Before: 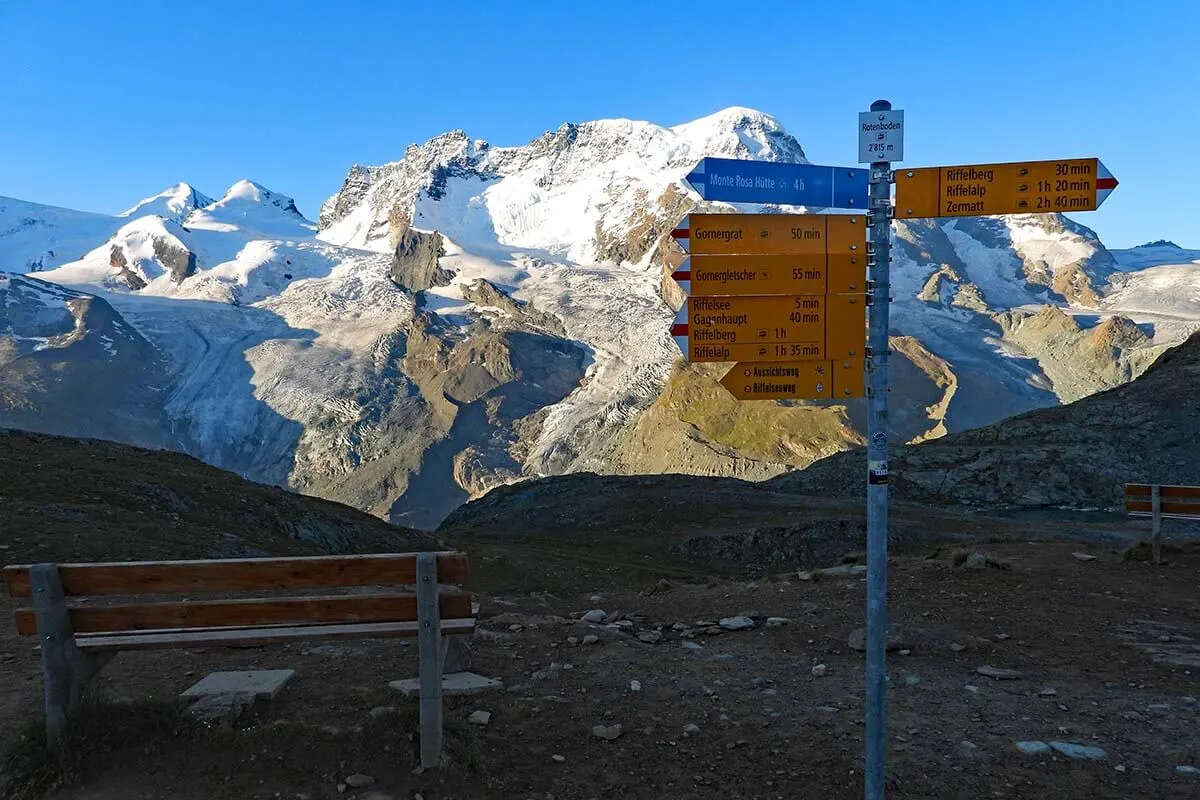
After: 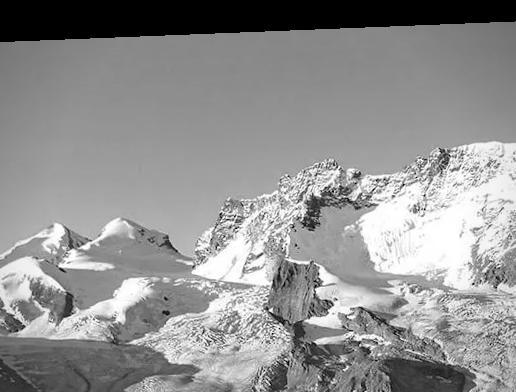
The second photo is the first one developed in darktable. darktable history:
vignetting: fall-off radius 60.92%
monochrome: a 32, b 64, size 2.3, highlights 1
rotate and perspective: rotation -2.29°, automatic cropping off
crop and rotate: left 10.817%, top 0.062%, right 47.194%, bottom 53.626%
